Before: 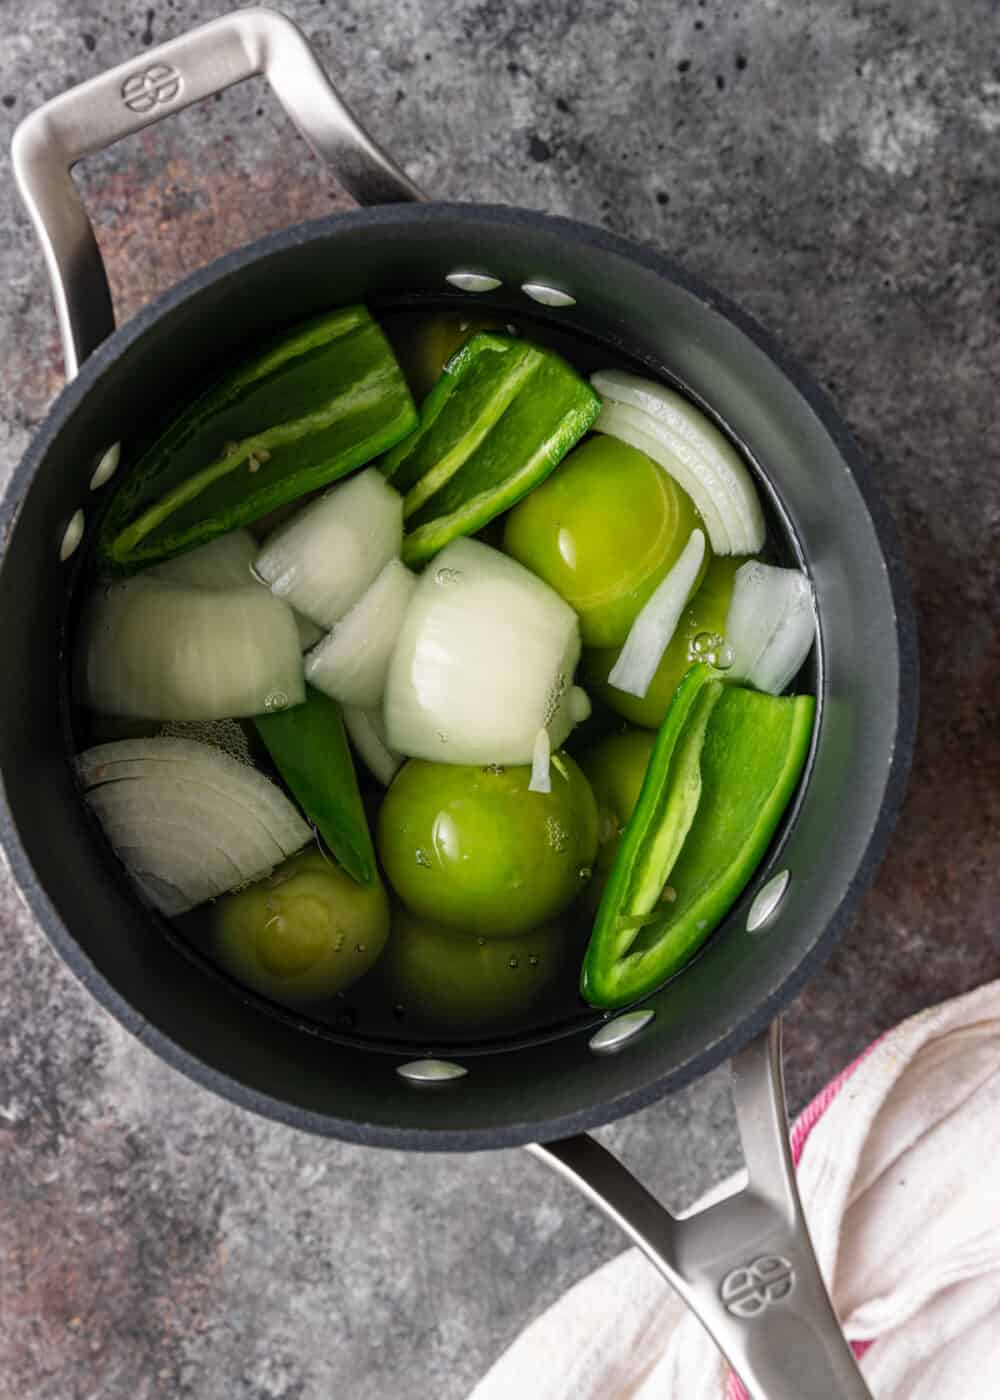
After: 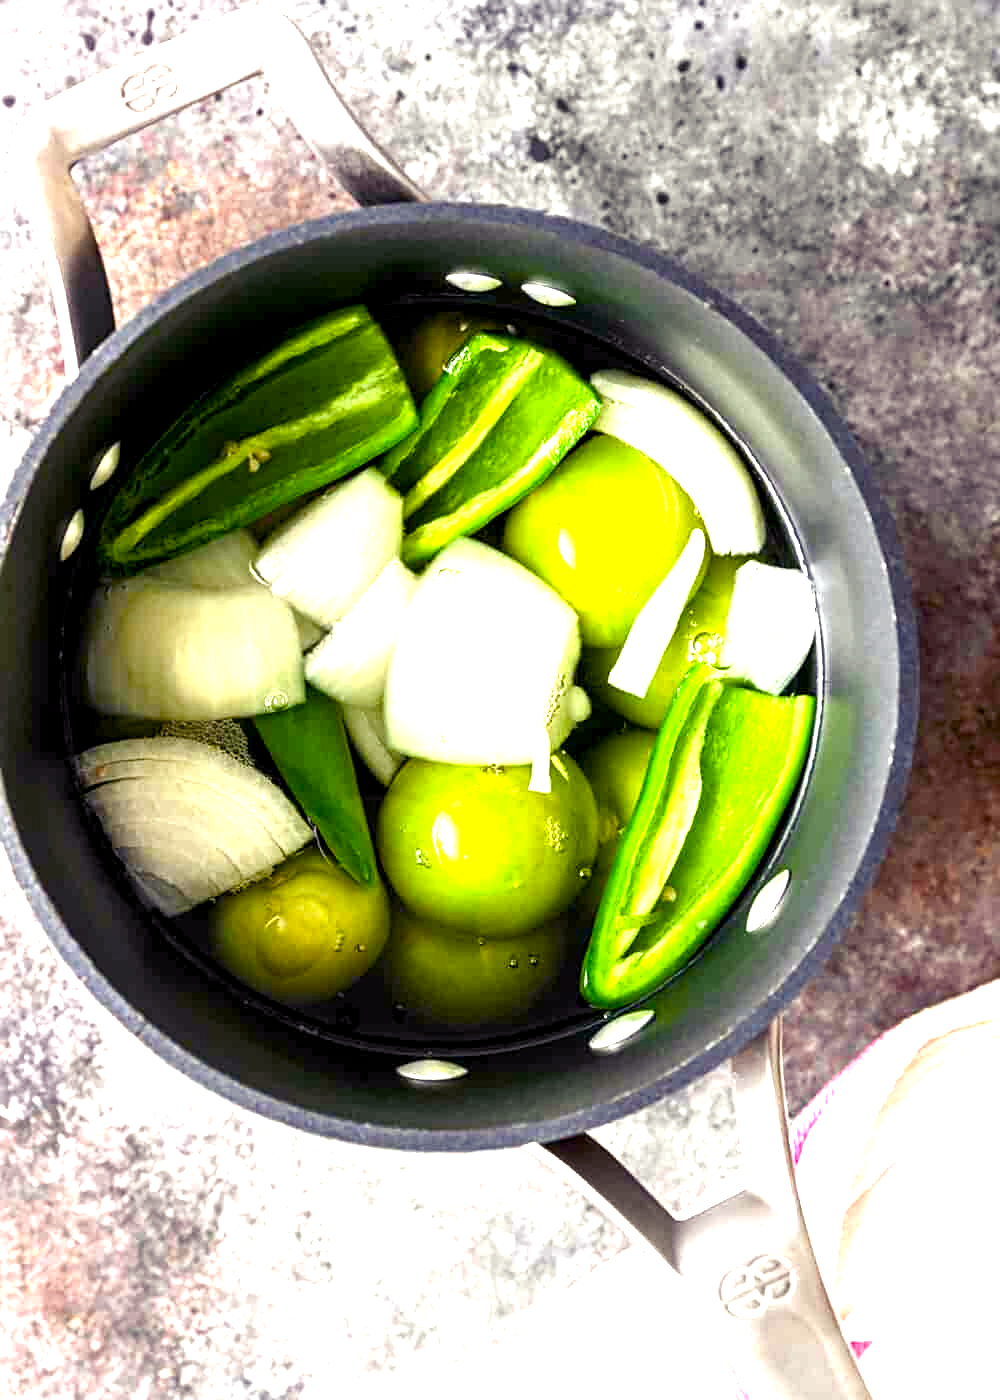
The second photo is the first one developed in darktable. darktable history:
exposure: black level correction 0, exposure 1.675 EV, compensate exposure bias true, compensate highlight preservation false
color balance rgb: shadows lift › luminance -21.66%, shadows lift › chroma 6.57%, shadows lift › hue 270°, power › chroma 0.68%, power › hue 60°, highlights gain › luminance 6.08%, highlights gain › chroma 1.33%, highlights gain › hue 90°, global offset › luminance -0.87%, perceptual saturation grading › global saturation 26.86%, perceptual saturation grading › highlights -28.39%, perceptual saturation grading › mid-tones 15.22%, perceptual saturation grading › shadows 33.98%, perceptual brilliance grading › highlights 10%, perceptual brilliance grading › mid-tones 5%
sharpen: amount 0.2
